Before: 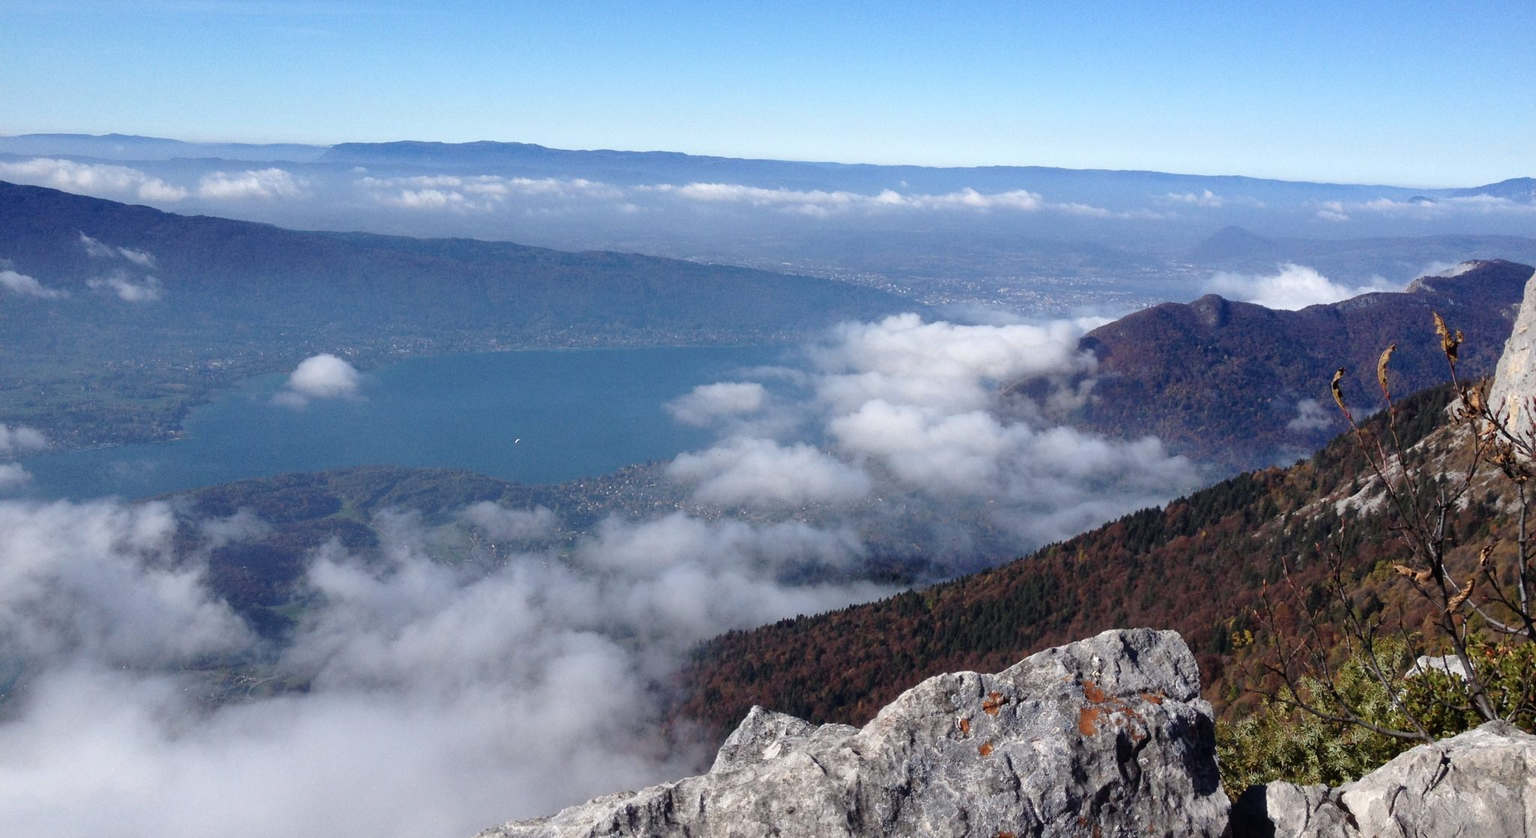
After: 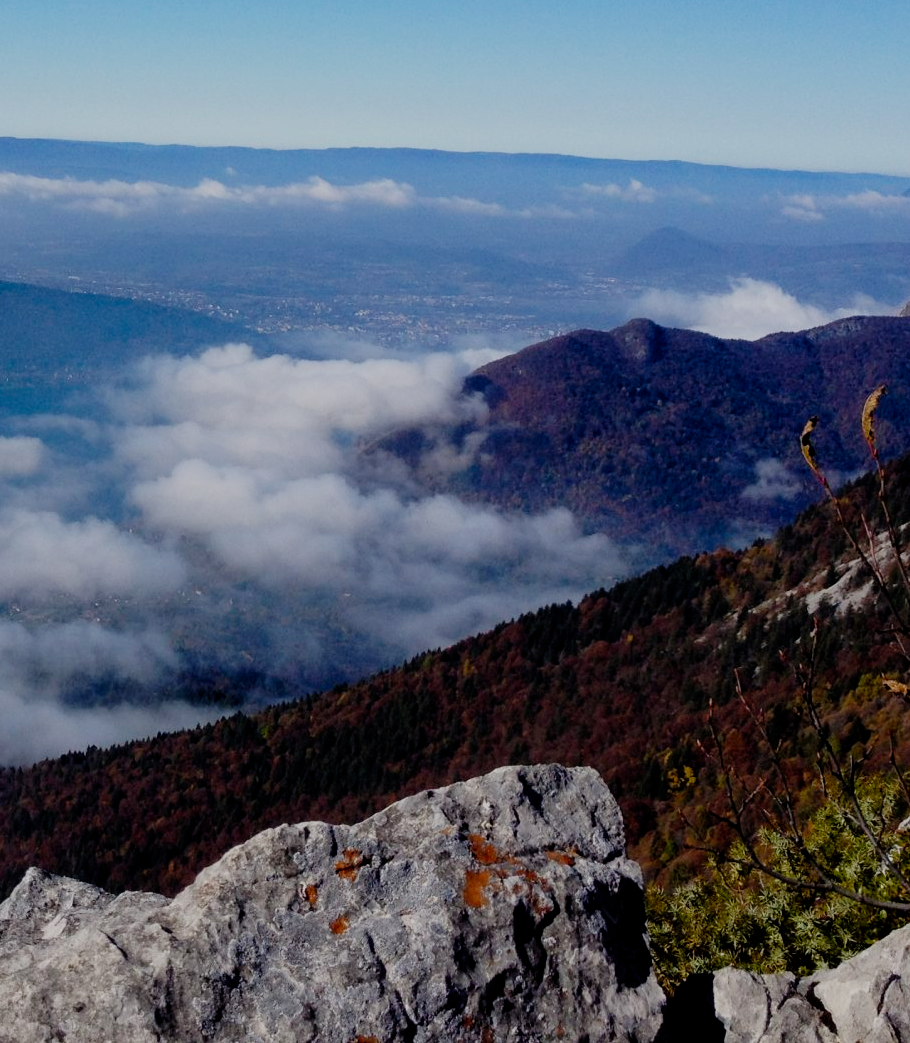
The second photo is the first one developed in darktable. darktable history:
crop: left 47.628%, top 6.643%, right 7.874%
filmic rgb: middle gray luminance 29%, black relative exposure -10.3 EV, white relative exposure 5.5 EV, threshold 6 EV, target black luminance 0%, hardness 3.95, latitude 2.04%, contrast 1.132, highlights saturation mix 5%, shadows ↔ highlights balance 15.11%, add noise in highlights 0, preserve chrominance no, color science v3 (2019), use custom middle-gray values true, iterations of high-quality reconstruction 0, contrast in highlights soft, enable highlight reconstruction true
color balance rgb: perceptual saturation grading › global saturation 20%, global vibrance 20%
